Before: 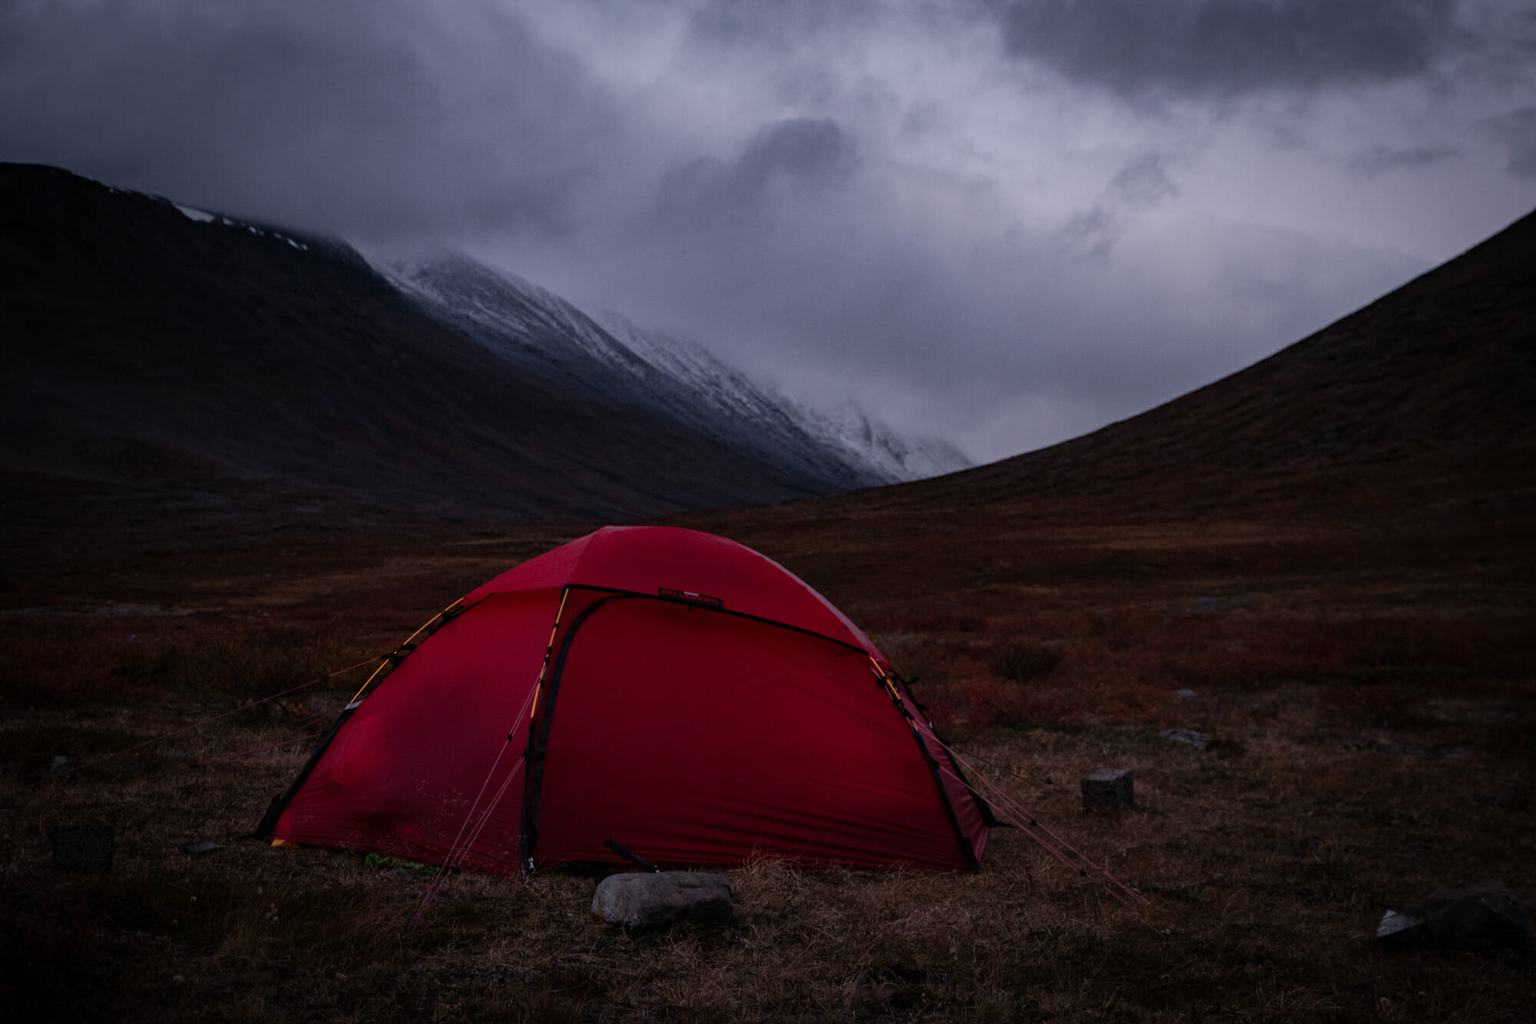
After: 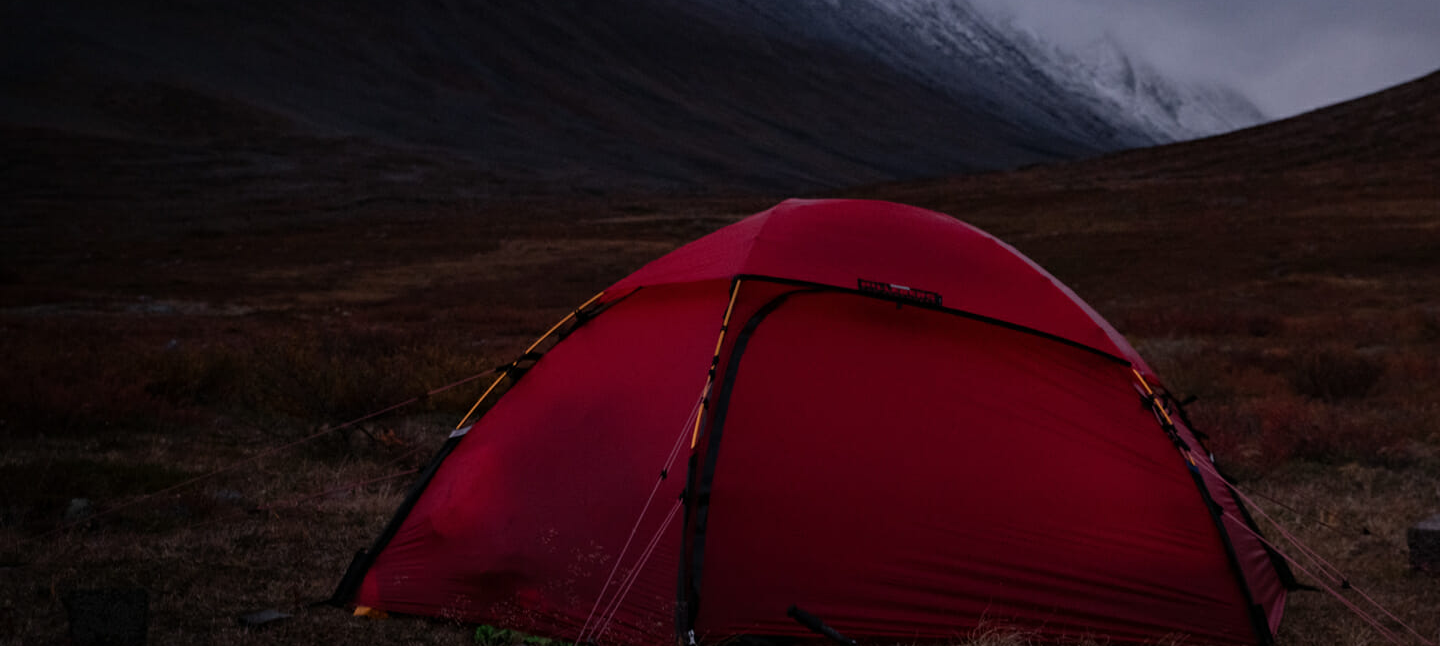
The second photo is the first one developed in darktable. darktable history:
crop: top 36.498%, right 27.964%, bottom 14.995%
exposure: exposure -0.01 EV, compensate highlight preservation false
